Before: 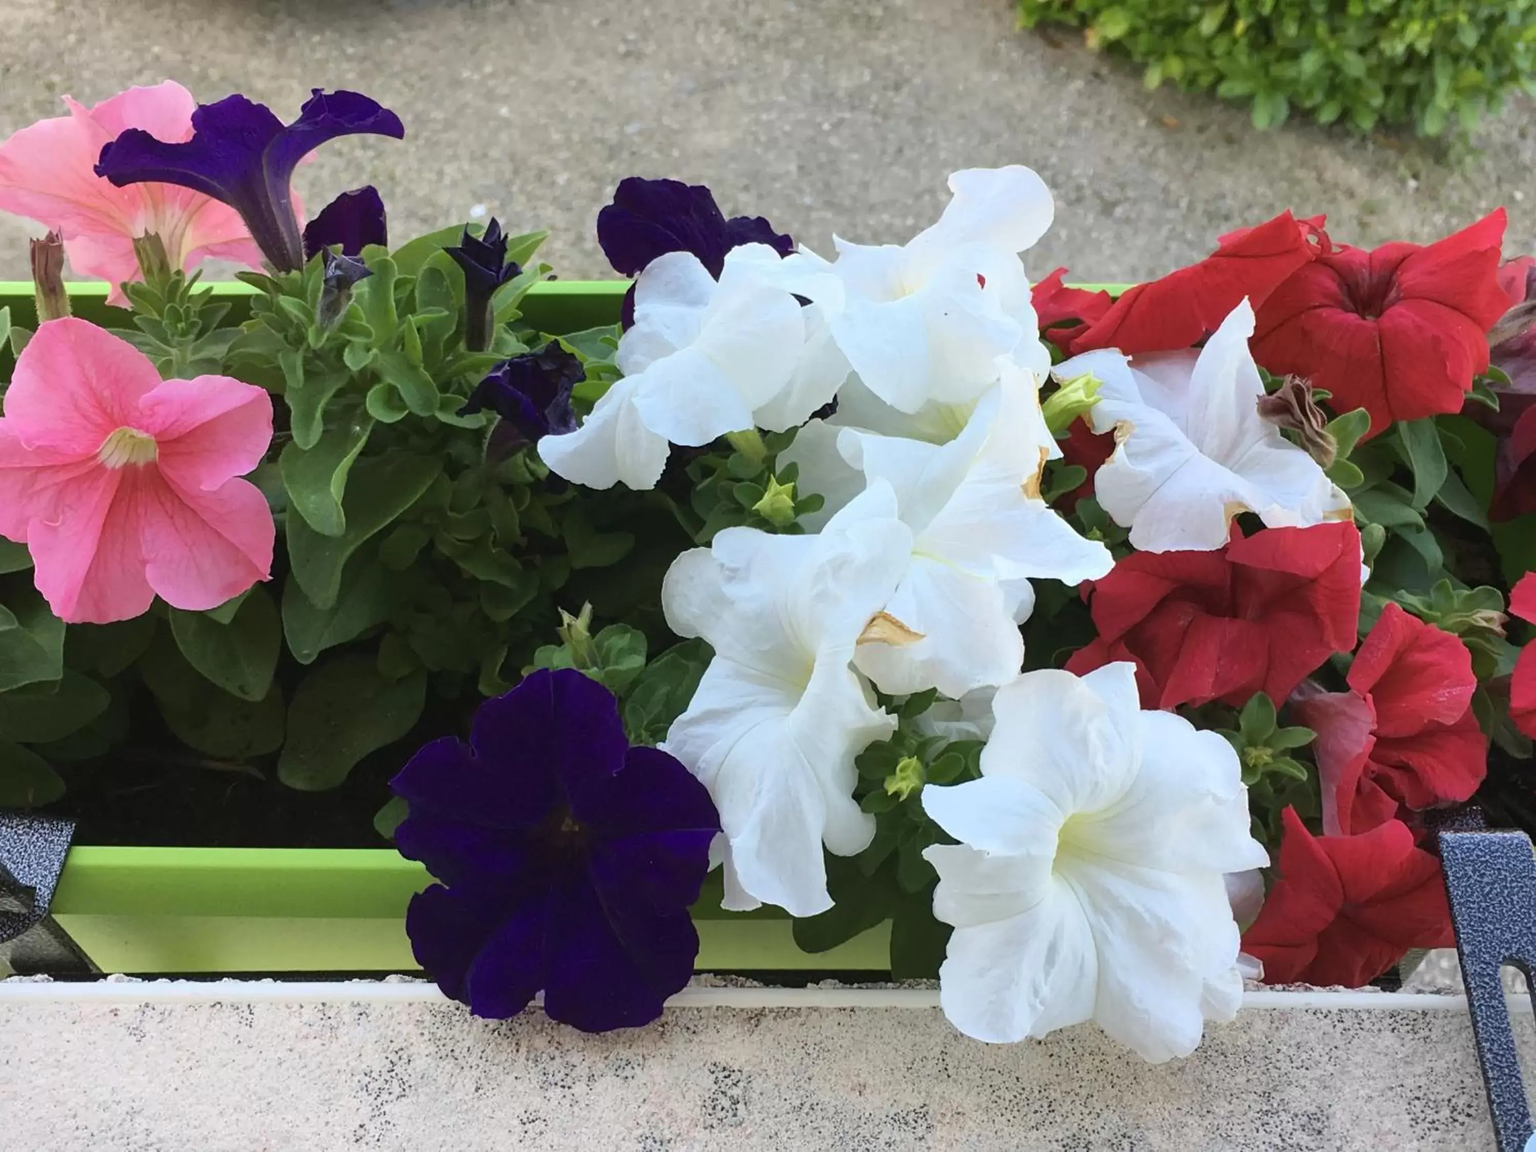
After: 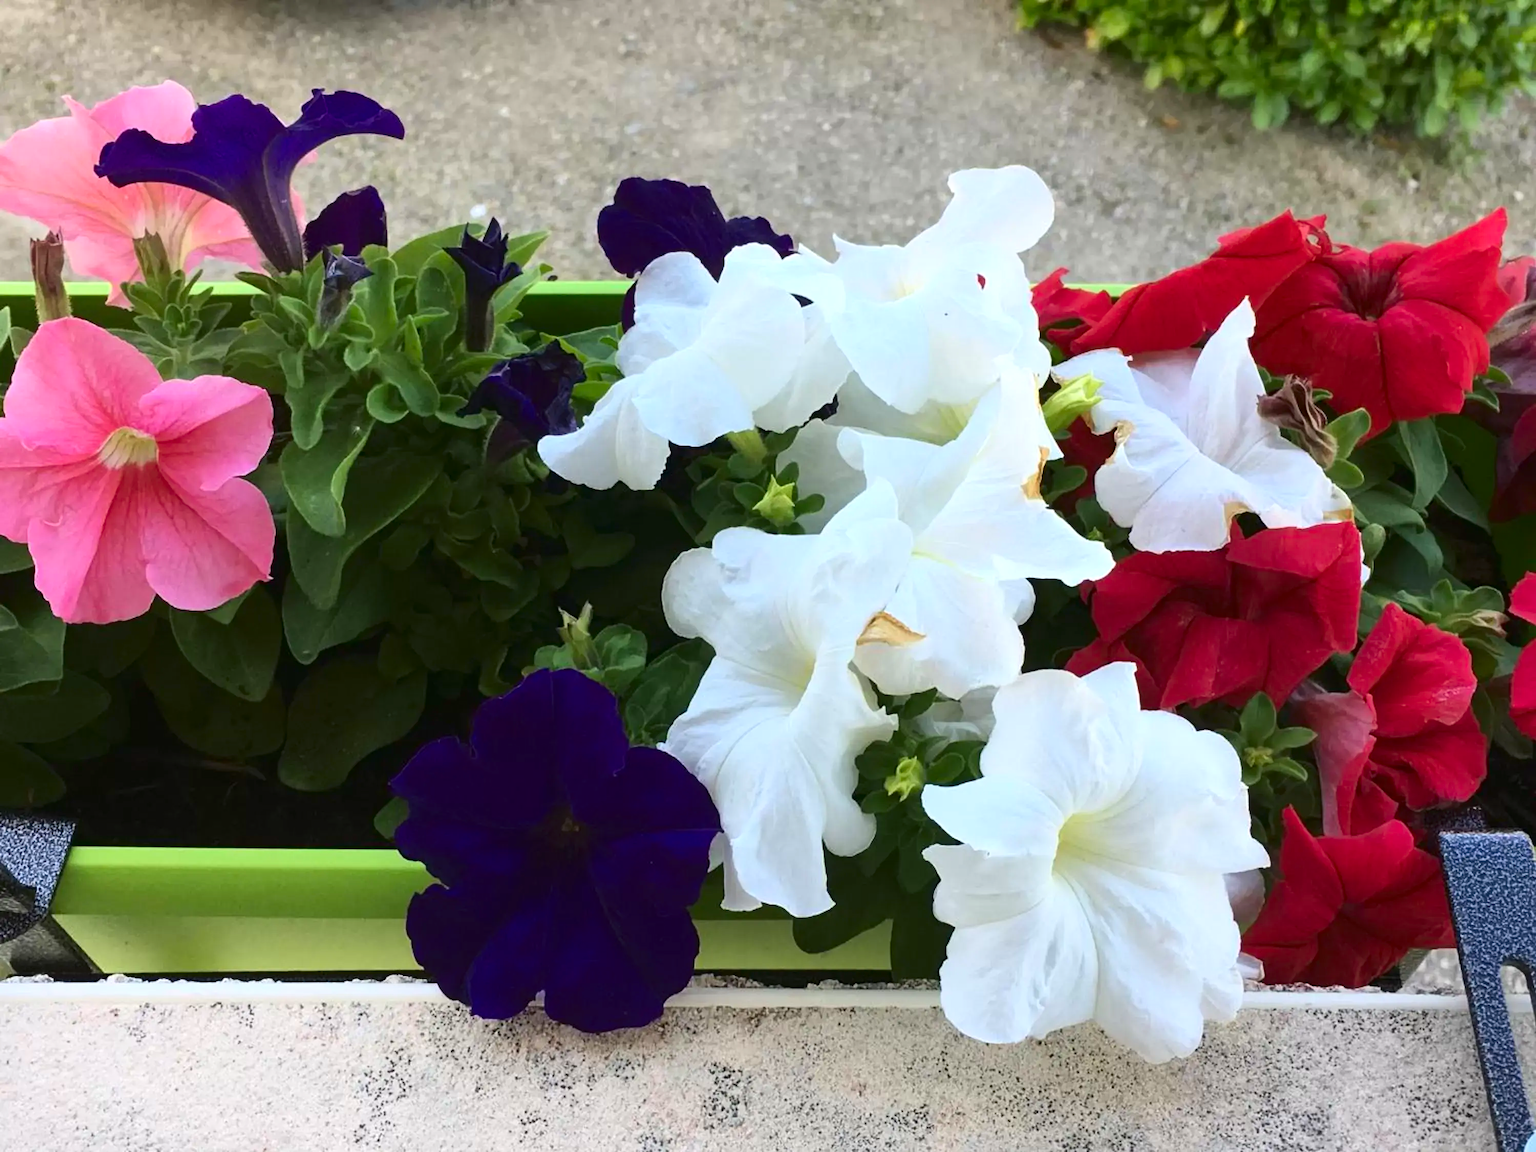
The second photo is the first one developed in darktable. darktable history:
exposure: exposure 0.189 EV, compensate highlight preservation false
contrast brightness saturation: contrast 0.133, brightness -0.06, saturation 0.158
